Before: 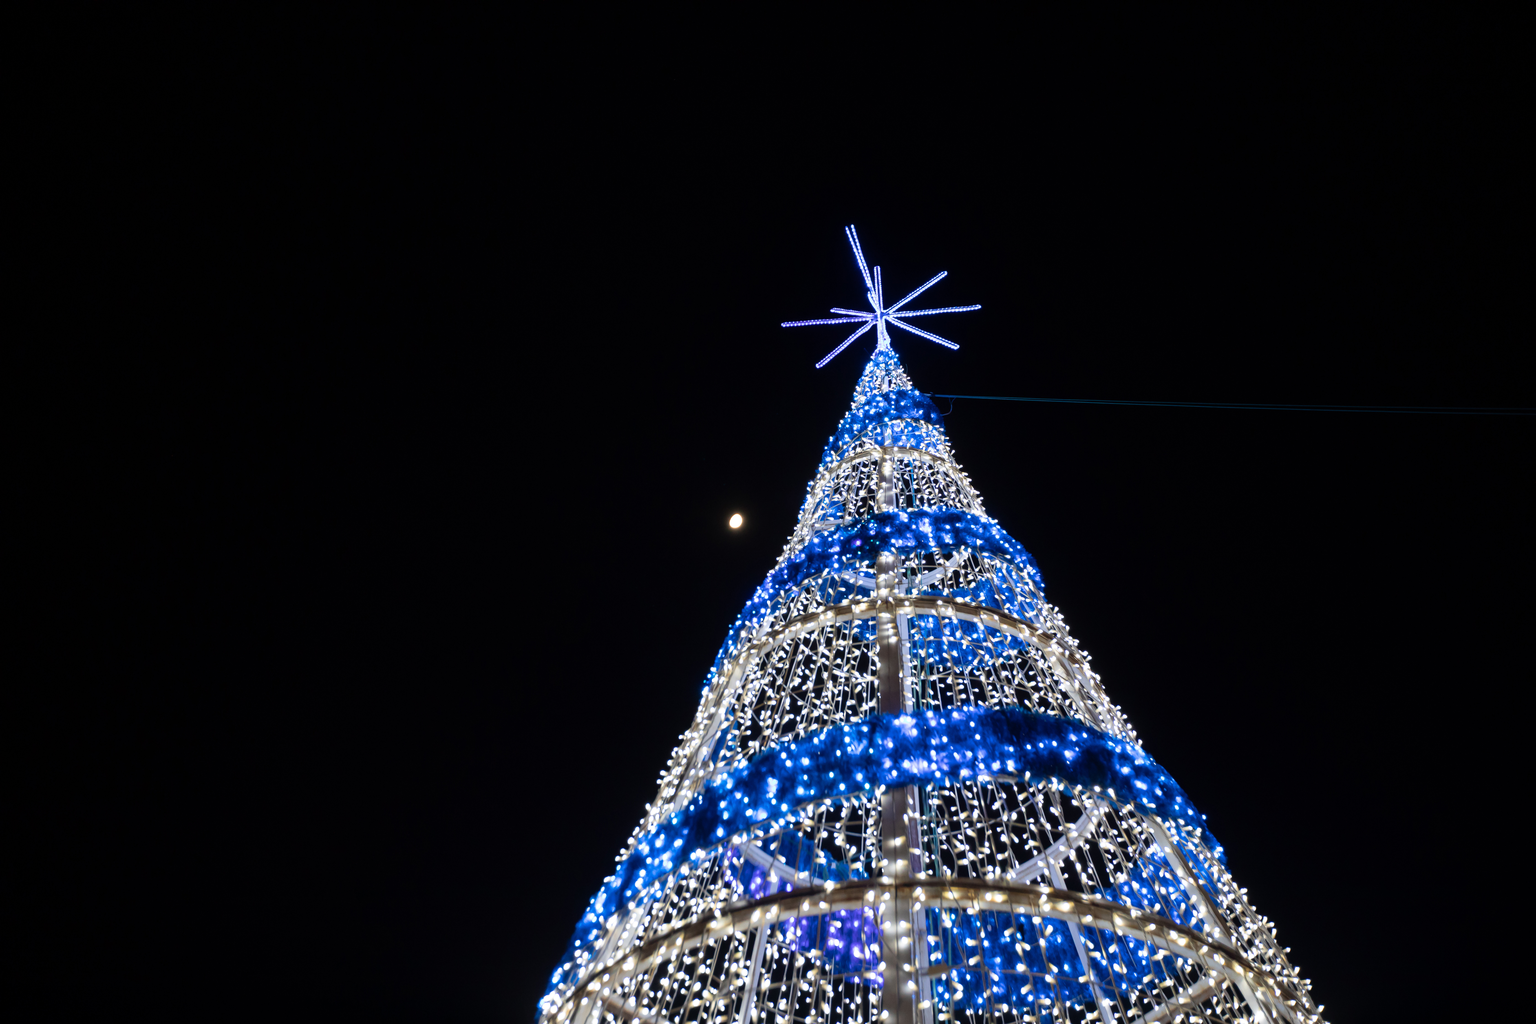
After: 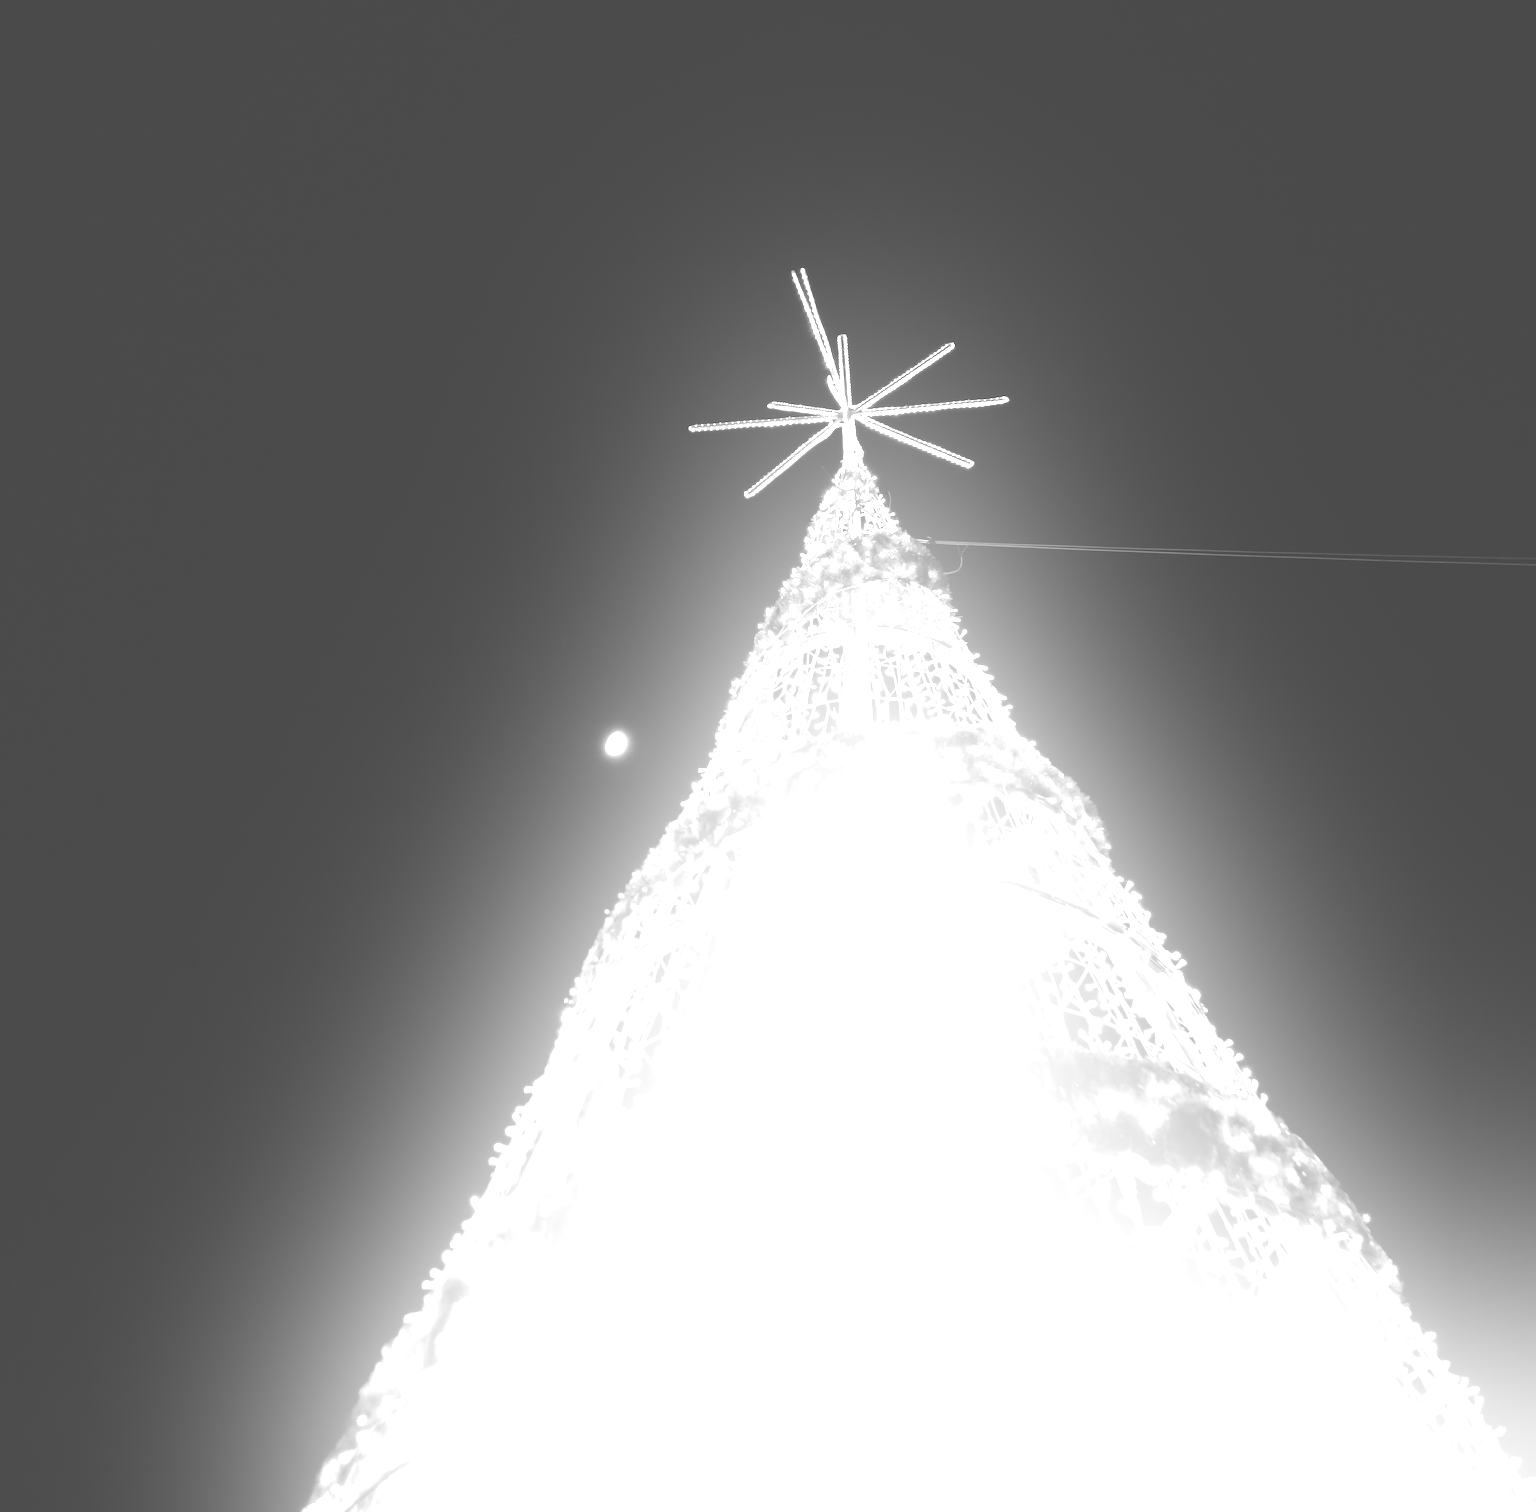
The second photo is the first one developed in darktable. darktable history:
crop and rotate: left 22.918%, top 5.629%, right 14.711%, bottom 2.247%
bloom: size 85%, threshold 5%, strength 85%
monochrome: a 32, b 64, size 2.3
colorize: hue 34.49°, saturation 35.33%, source mix 100%, lightness 55%, version 1
